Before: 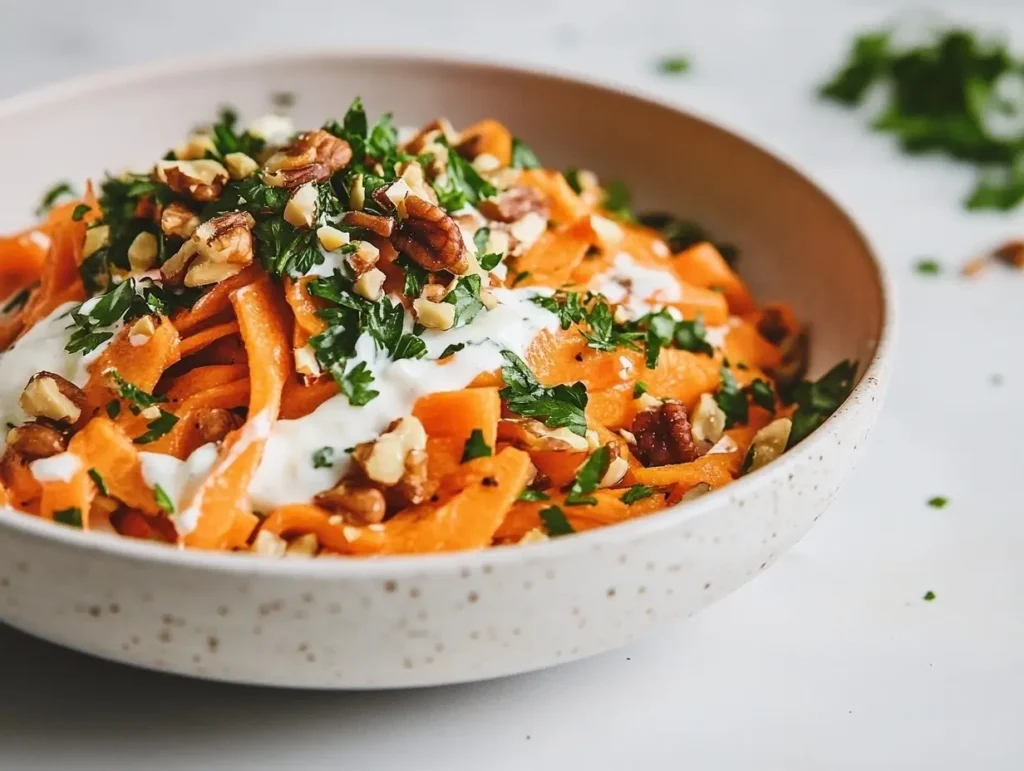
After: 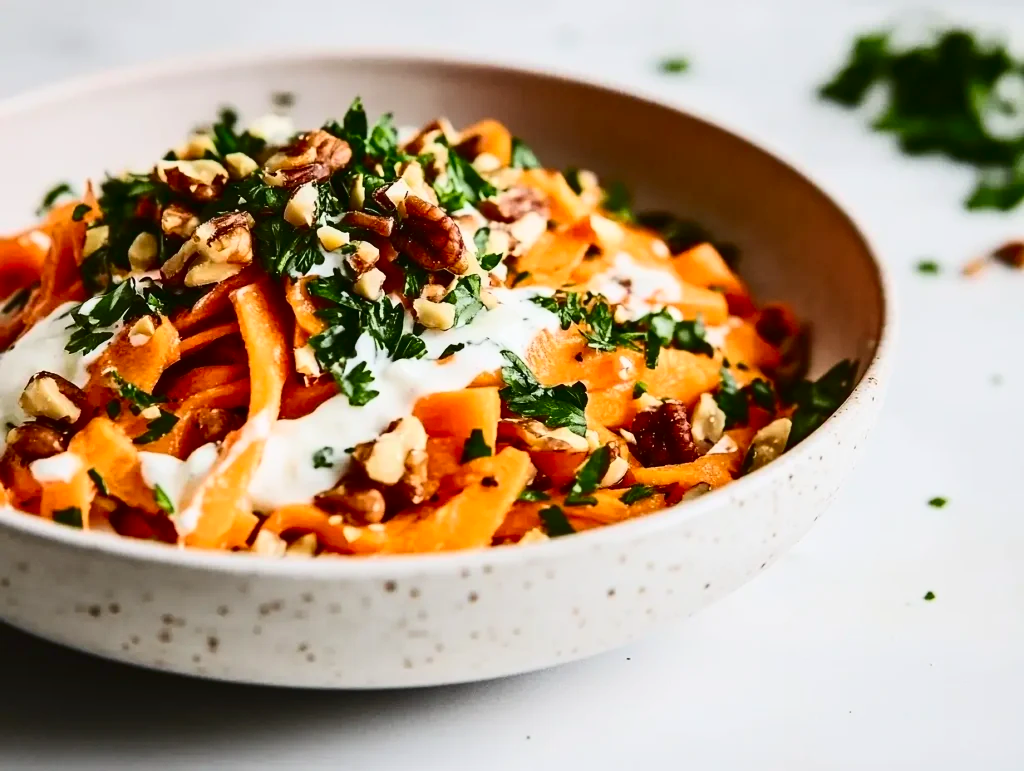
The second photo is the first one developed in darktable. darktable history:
contrast brightness saturation: contrast 0.302, brightness -0.076, saturation 0.173
